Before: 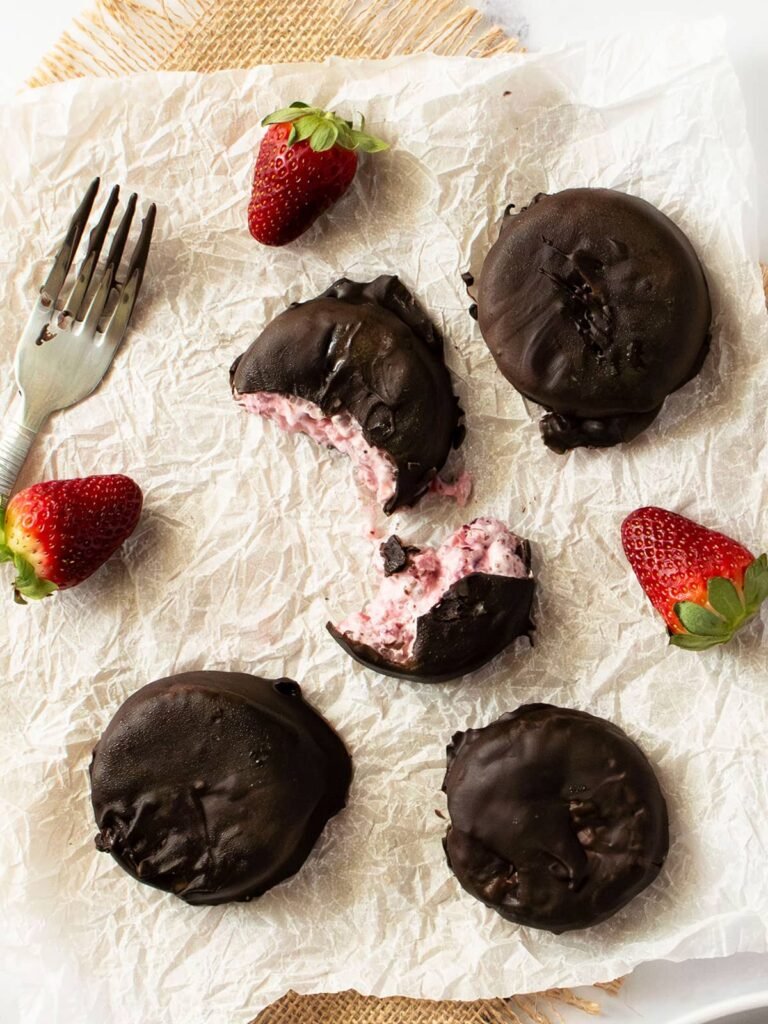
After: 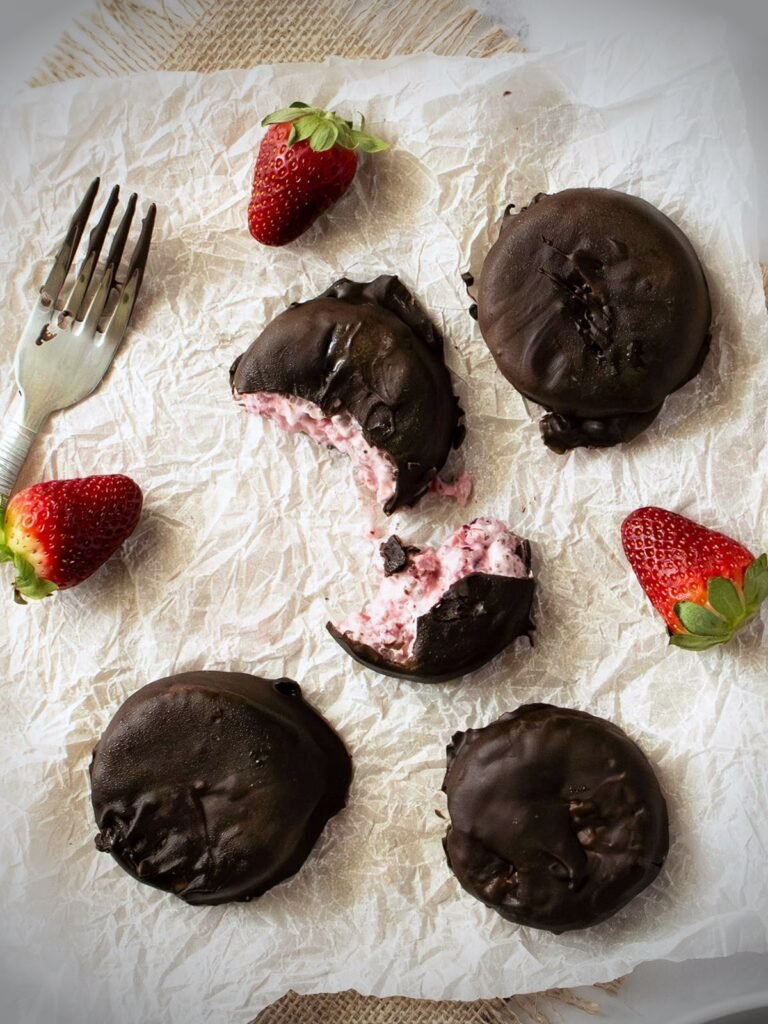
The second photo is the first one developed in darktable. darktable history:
white balance: red 0.98, blue 1.034
vignetting: fall-off start 75%, brightness -0.692, width/height ratio 1.084
